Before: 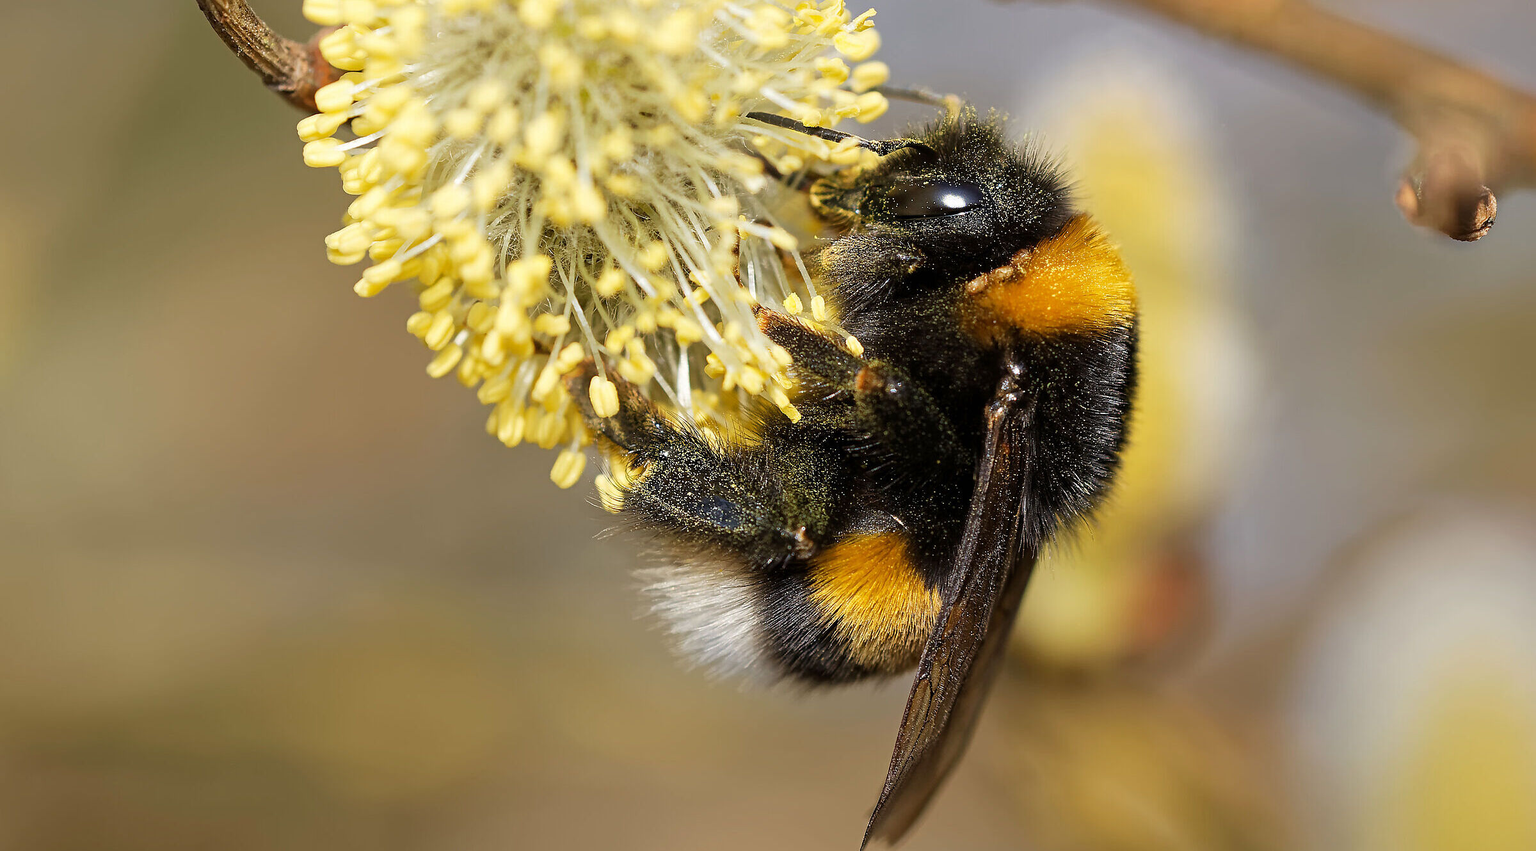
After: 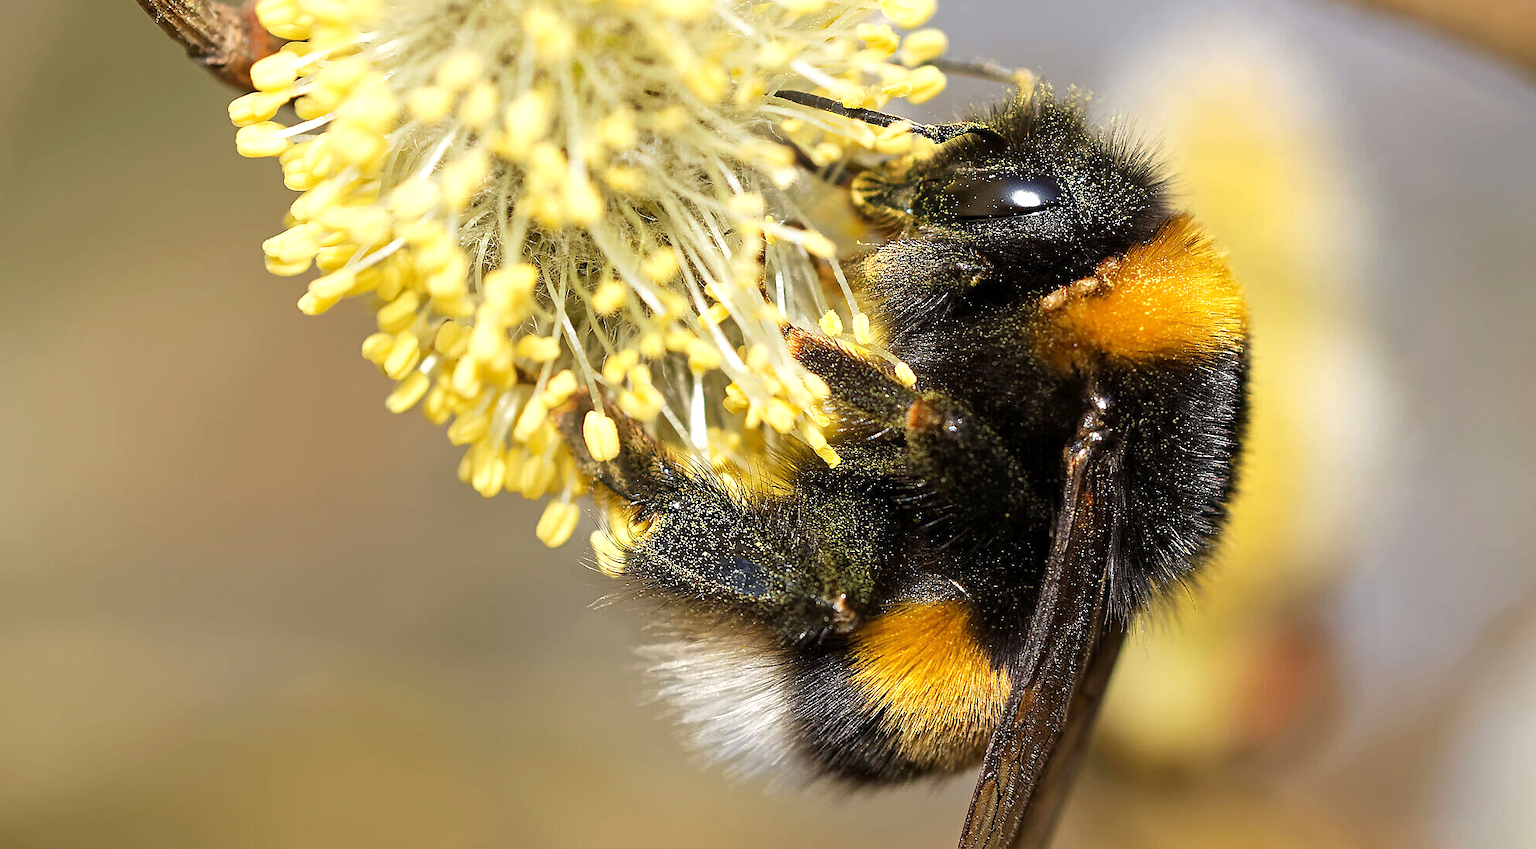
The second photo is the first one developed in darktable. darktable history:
crop and rotate: left 7.084%, top 4.482%, right 10.509%, bottom 13.213%
exposure: exposure 0.355 EV, compensate highlight preservation false
